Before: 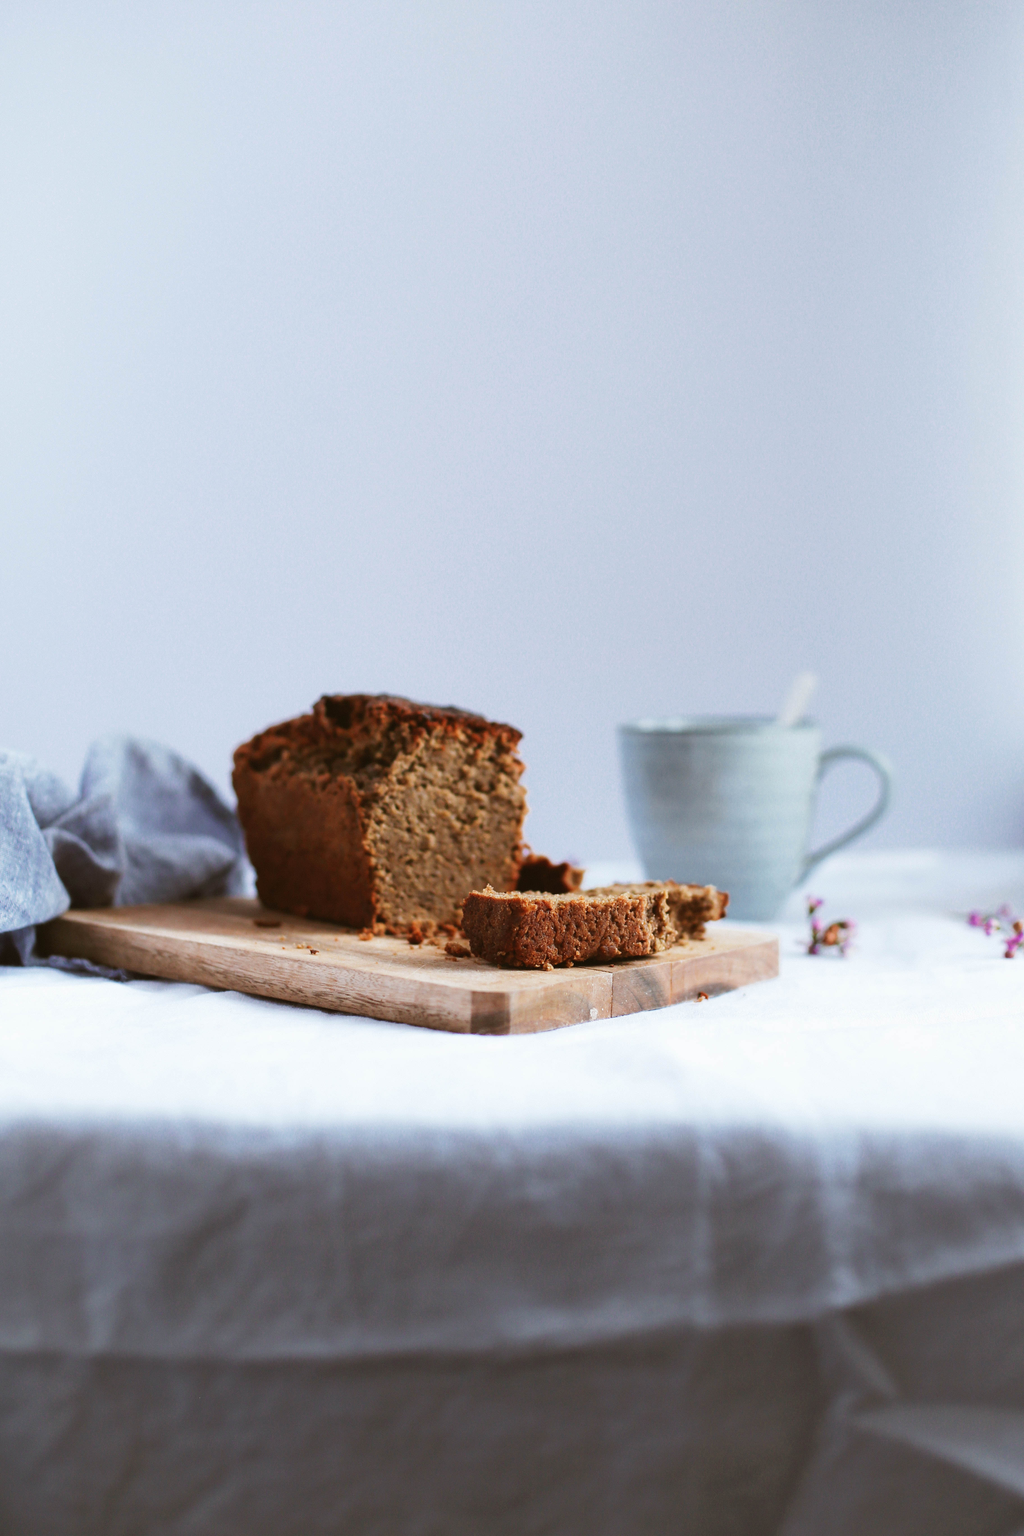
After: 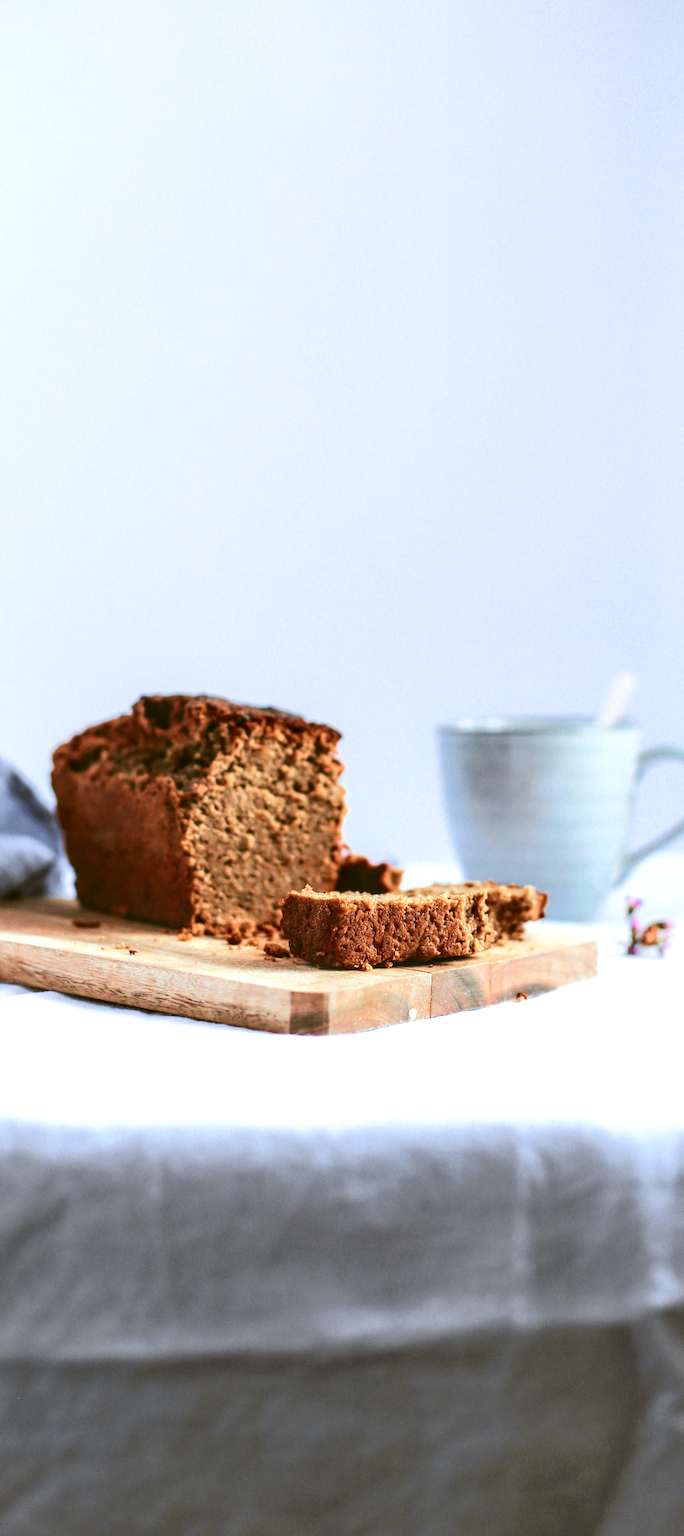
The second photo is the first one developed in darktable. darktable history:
local contrast: detail 130%
tone curve: curves: ch0 [(0, 0.018) (0.061, 0.041) (0.205, 0.191) (0.289, 0.292) (0.39, 0.424) (0.493, 0.551) (0.666, 0.743) (0.795, 0.841) (1, 0.998)]; ch1 [(0, 0) (0.385, 0.343) (0.439, 0.415) (0.494, 0.498) (0.501, 0.501) (0.51, 0.496) (0.548, 0.554) (0.586, 0.61) (0.684, 0.658) (0.783, 0.804) (1, 1)]; ch2 [(0, 0) (0.304, 0.31) (0.403, 0.399) (0.441, 0.428) (0.47, 0.469) (0.498, 0.496) (0.524, 0.538) (0.566, 0.588) (0.648, 0.665) (0.697, 0.699) (1, 1)], color space Lab, independent channels, preserve colors none
crop and rotate: left 17.732%, right 15.423%
exposure: exposure 0.4 EV, compensate highlight preservation false
